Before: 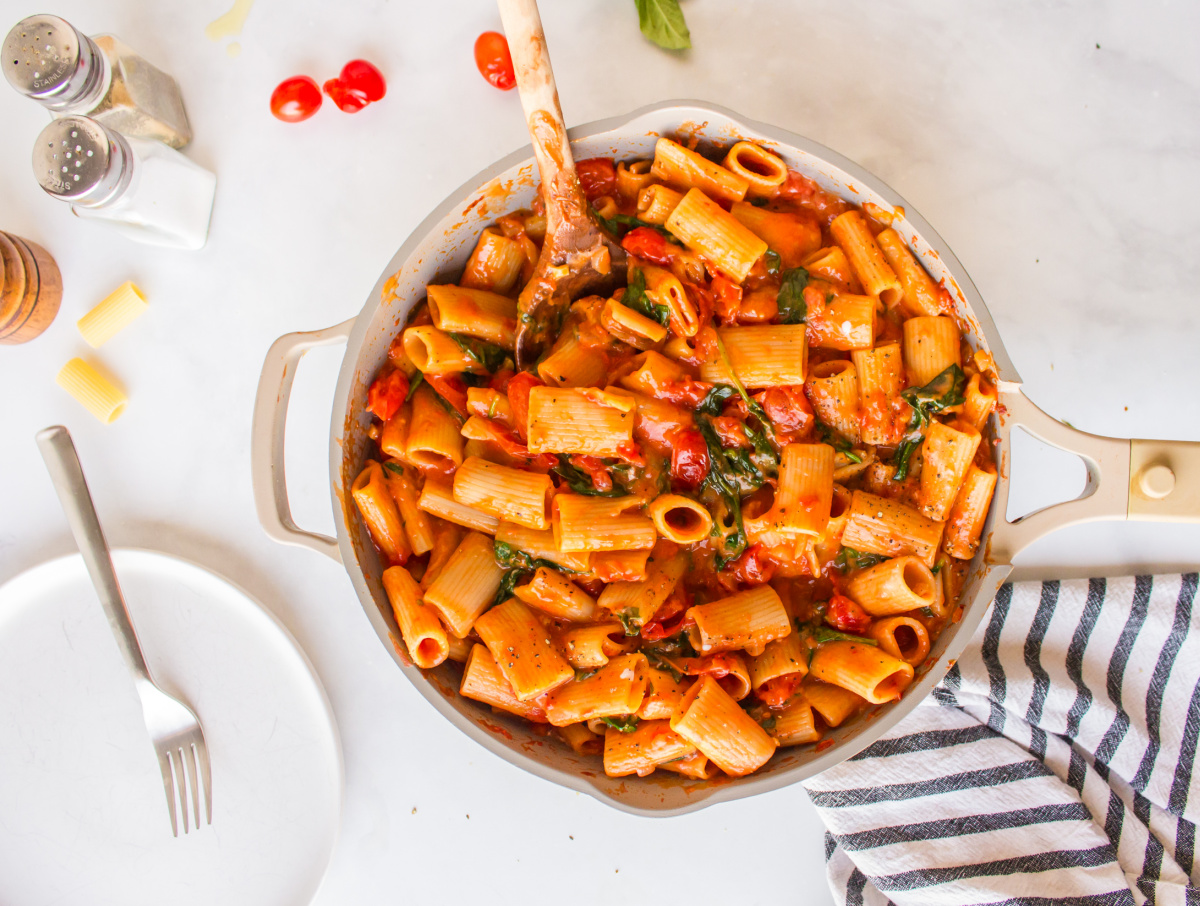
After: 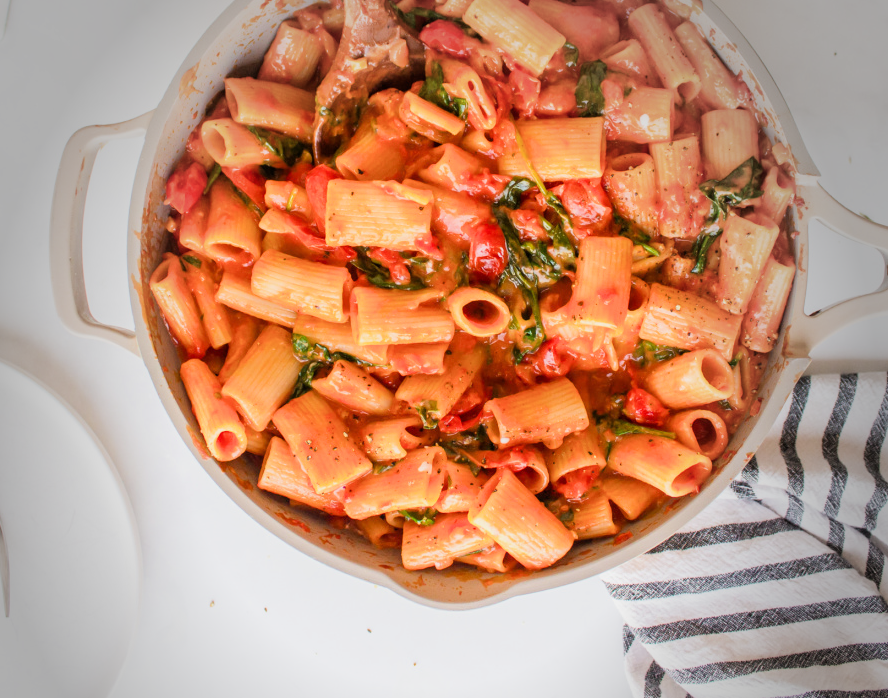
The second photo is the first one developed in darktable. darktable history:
crop: left 16.871%, top 22.857%, right 9.116%
filmic rgb: white relative exposure 3.9 EV, hardness 4.26
exposure: exposure 0.669 EV
vignetting: fall-off start 64.63%, center (-0.034, 0.148), width/height ratio 0.881
